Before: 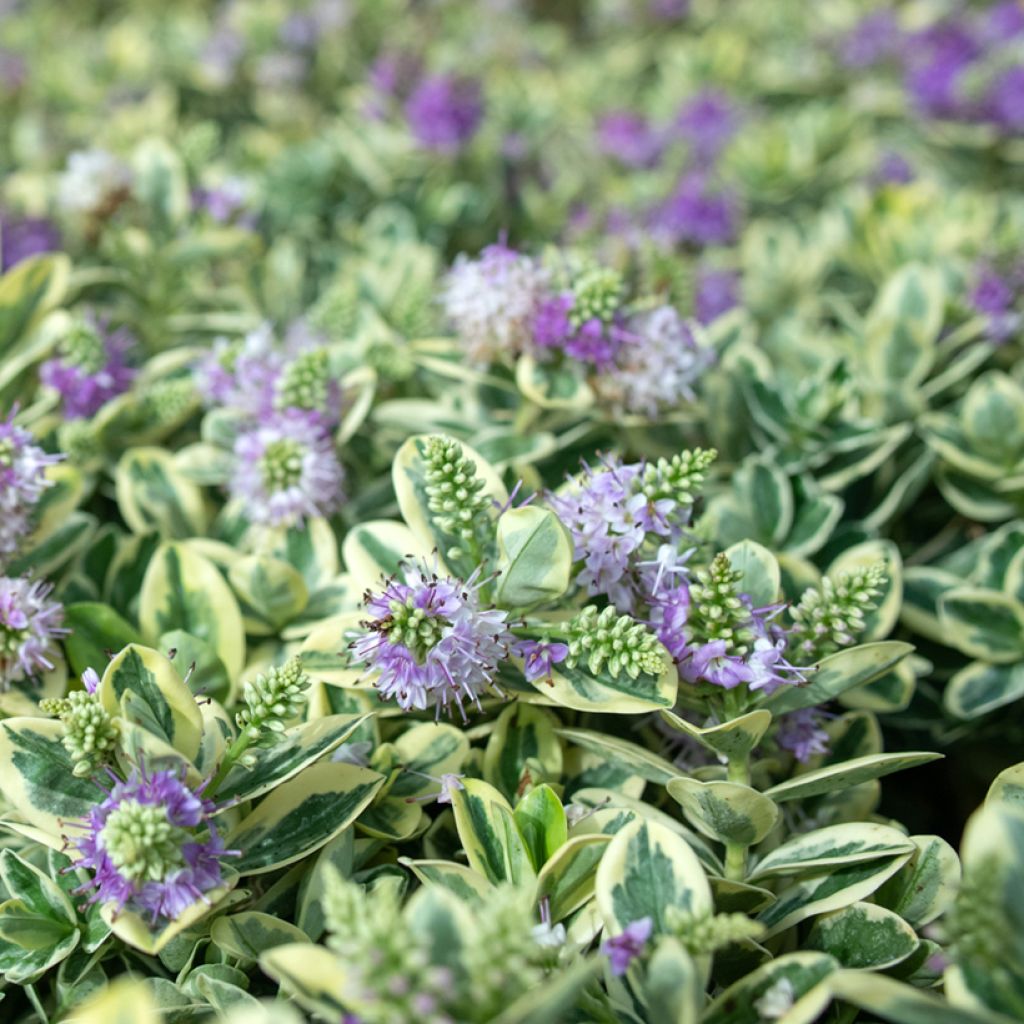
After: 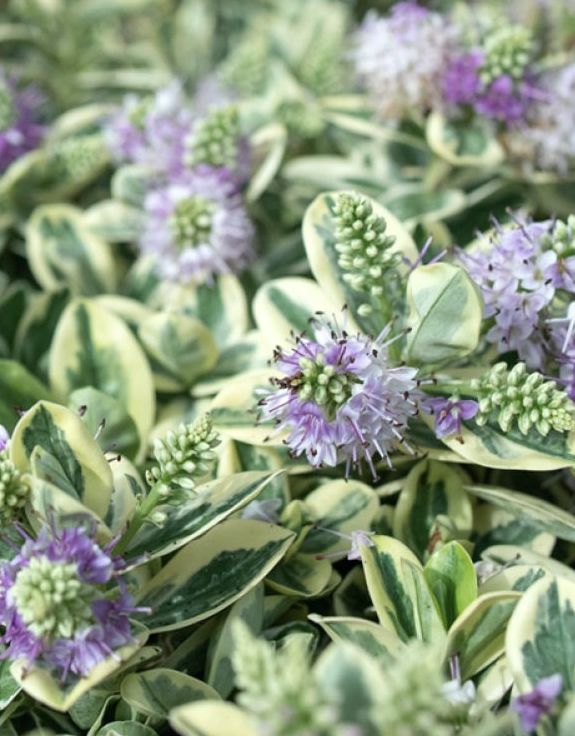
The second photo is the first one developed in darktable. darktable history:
crop: left 8.806%, top 23.749%, right 35.018%, bottom 4.303%
contrast brightness saturation: contrast 0.062, brightness -0.008, saturation -0.215
